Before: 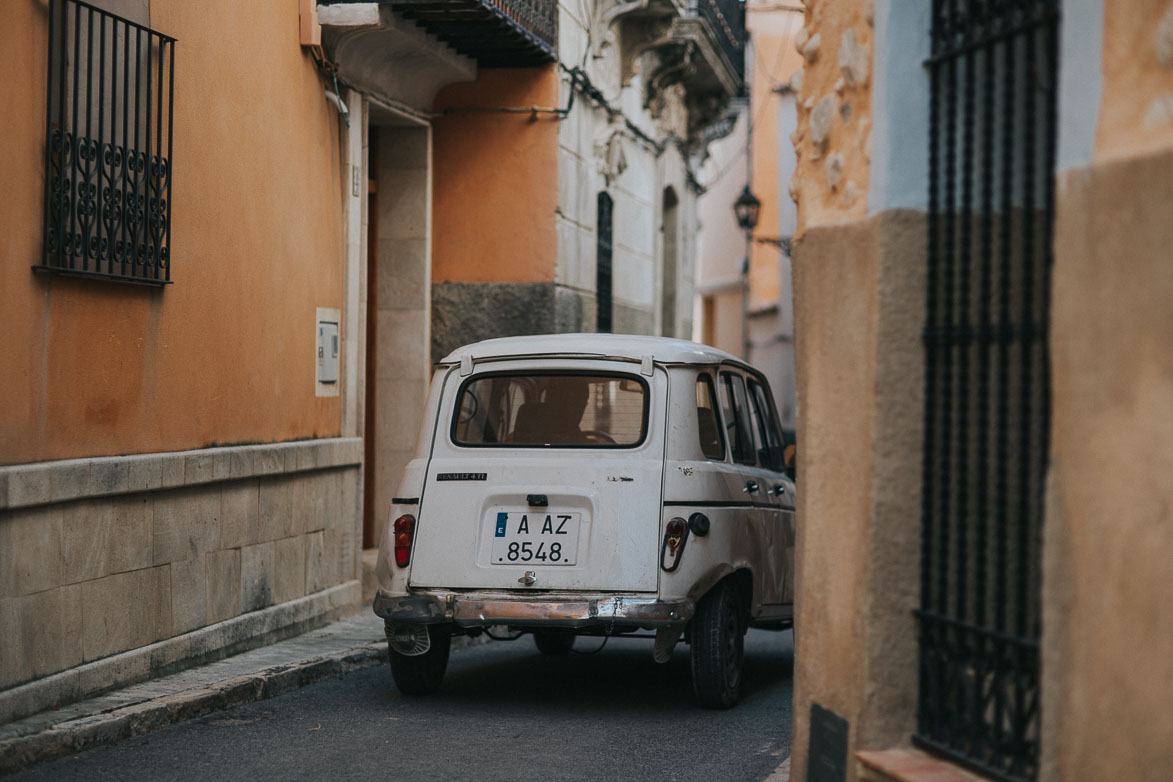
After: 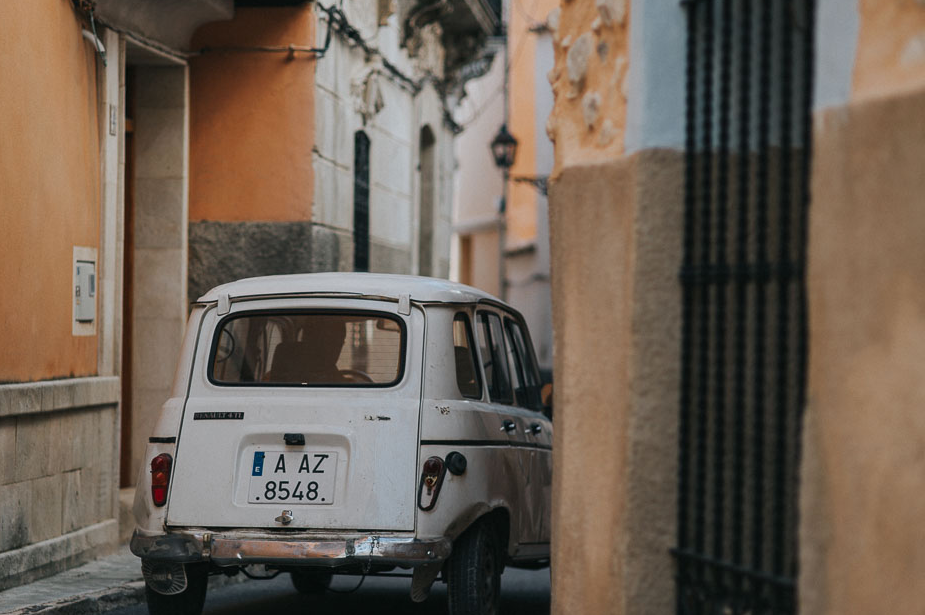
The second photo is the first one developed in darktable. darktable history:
vibrance: vibrance 20%
crop and rotate: left 20.74%, top 7.912%, right 0.375%, bottom 13.378%
